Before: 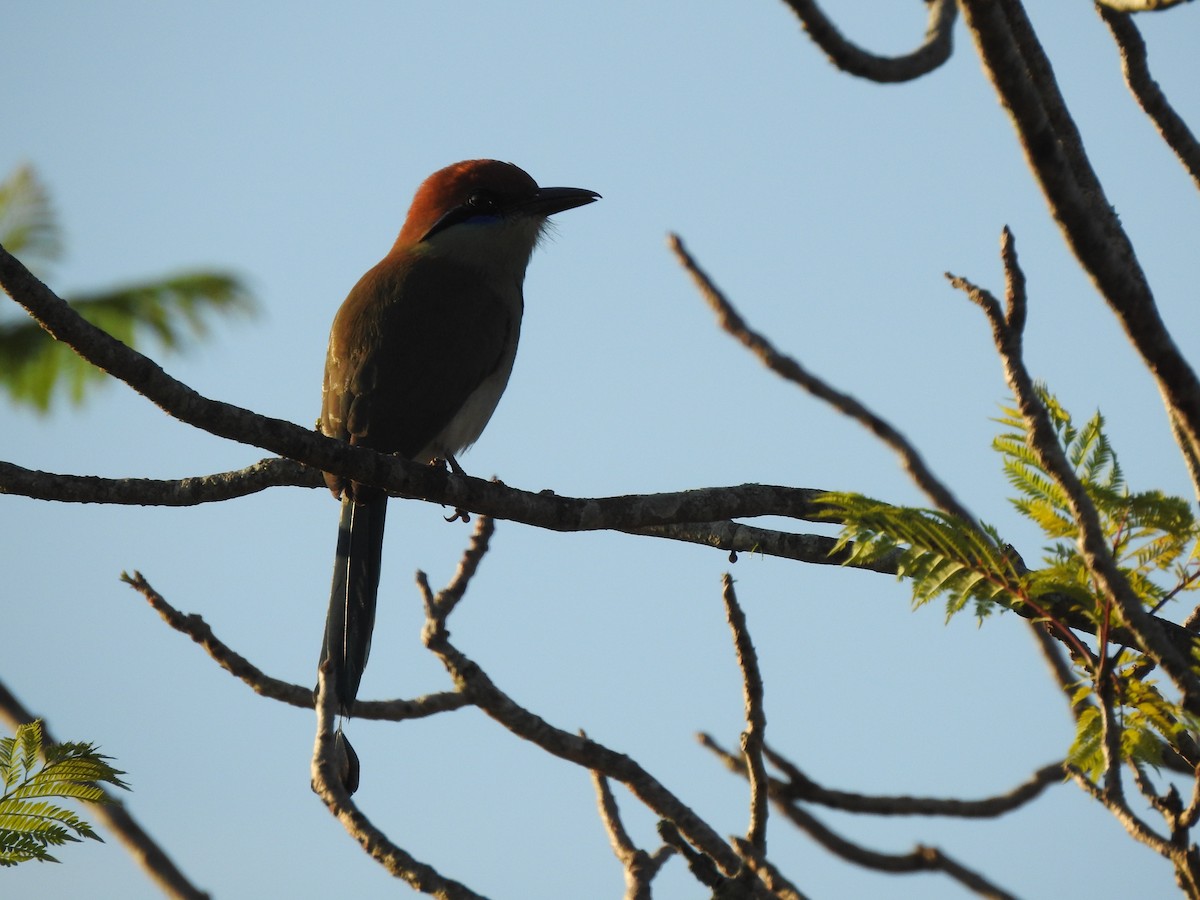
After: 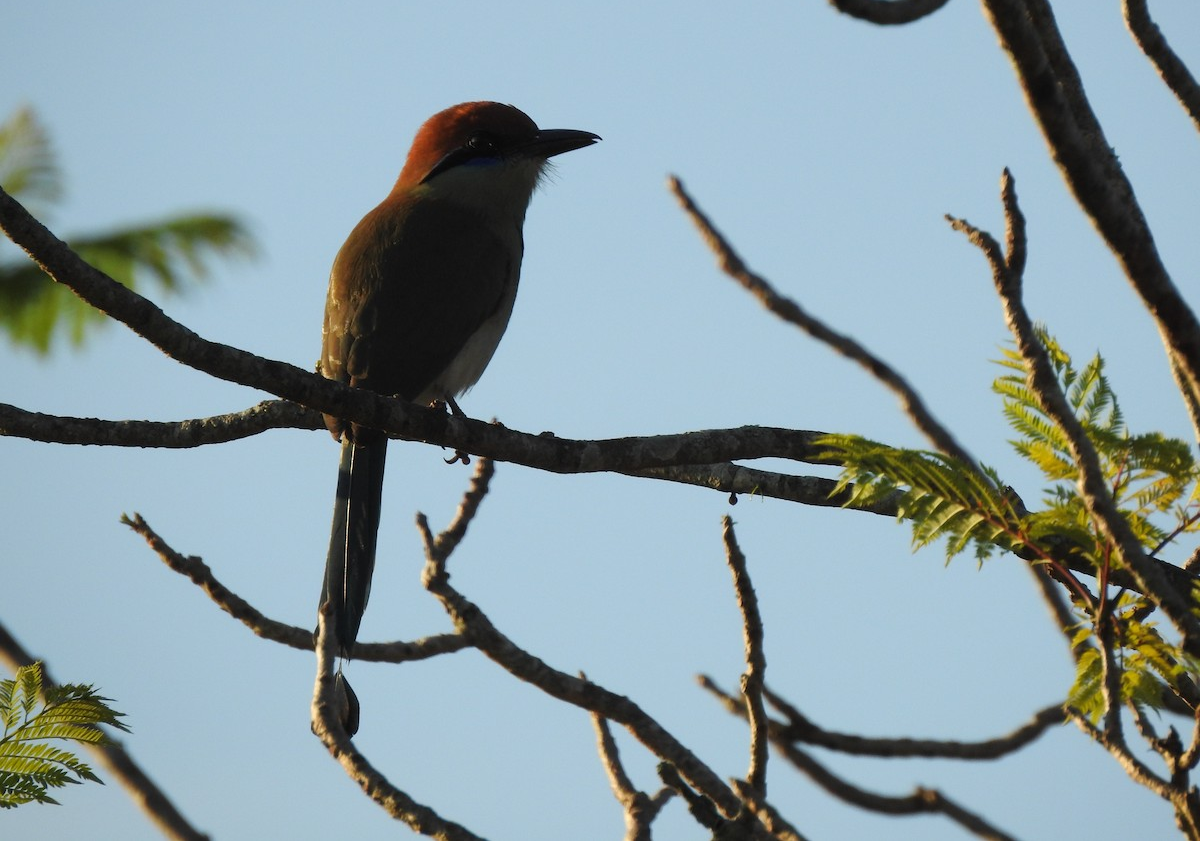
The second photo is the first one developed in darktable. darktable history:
crop and rotate: top 6.463%
